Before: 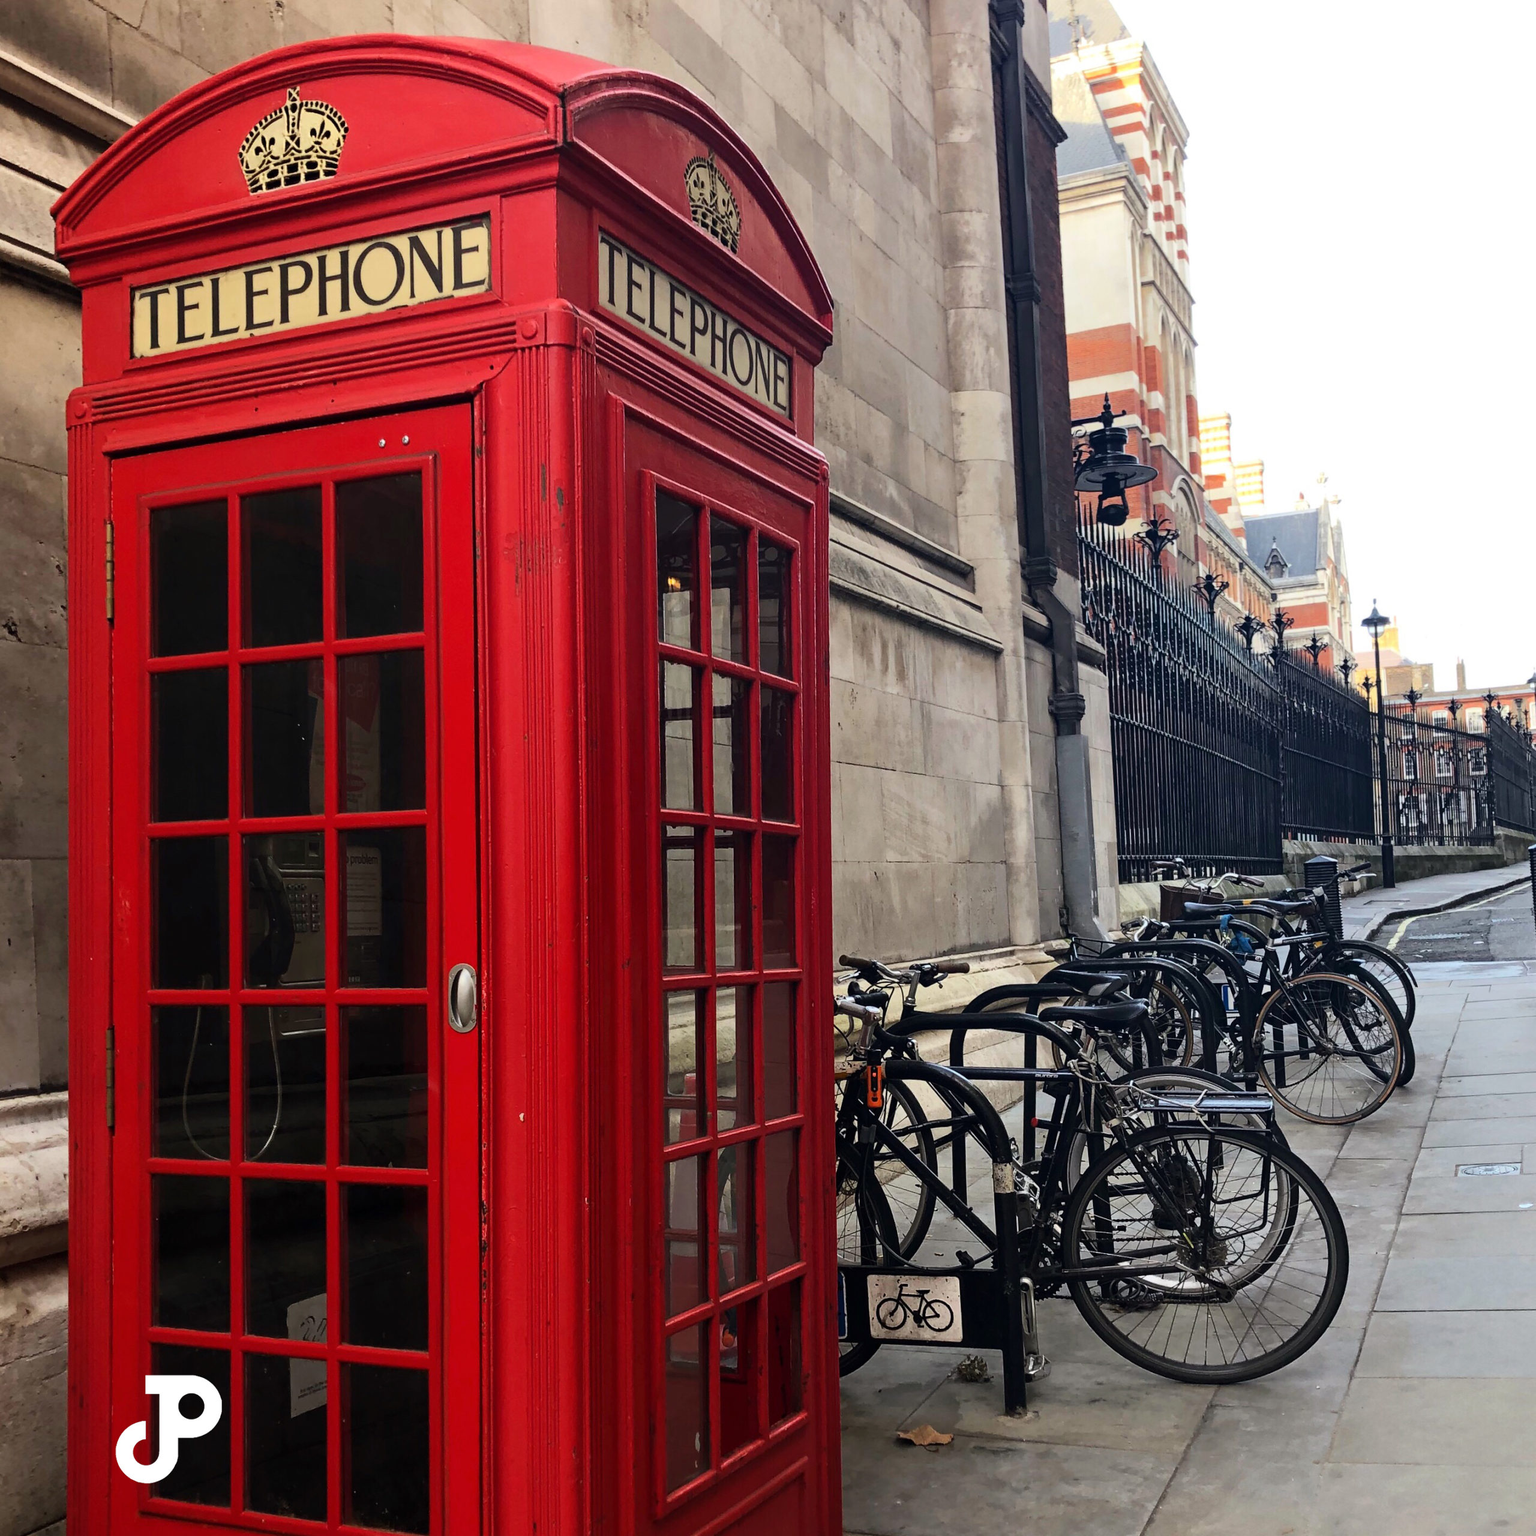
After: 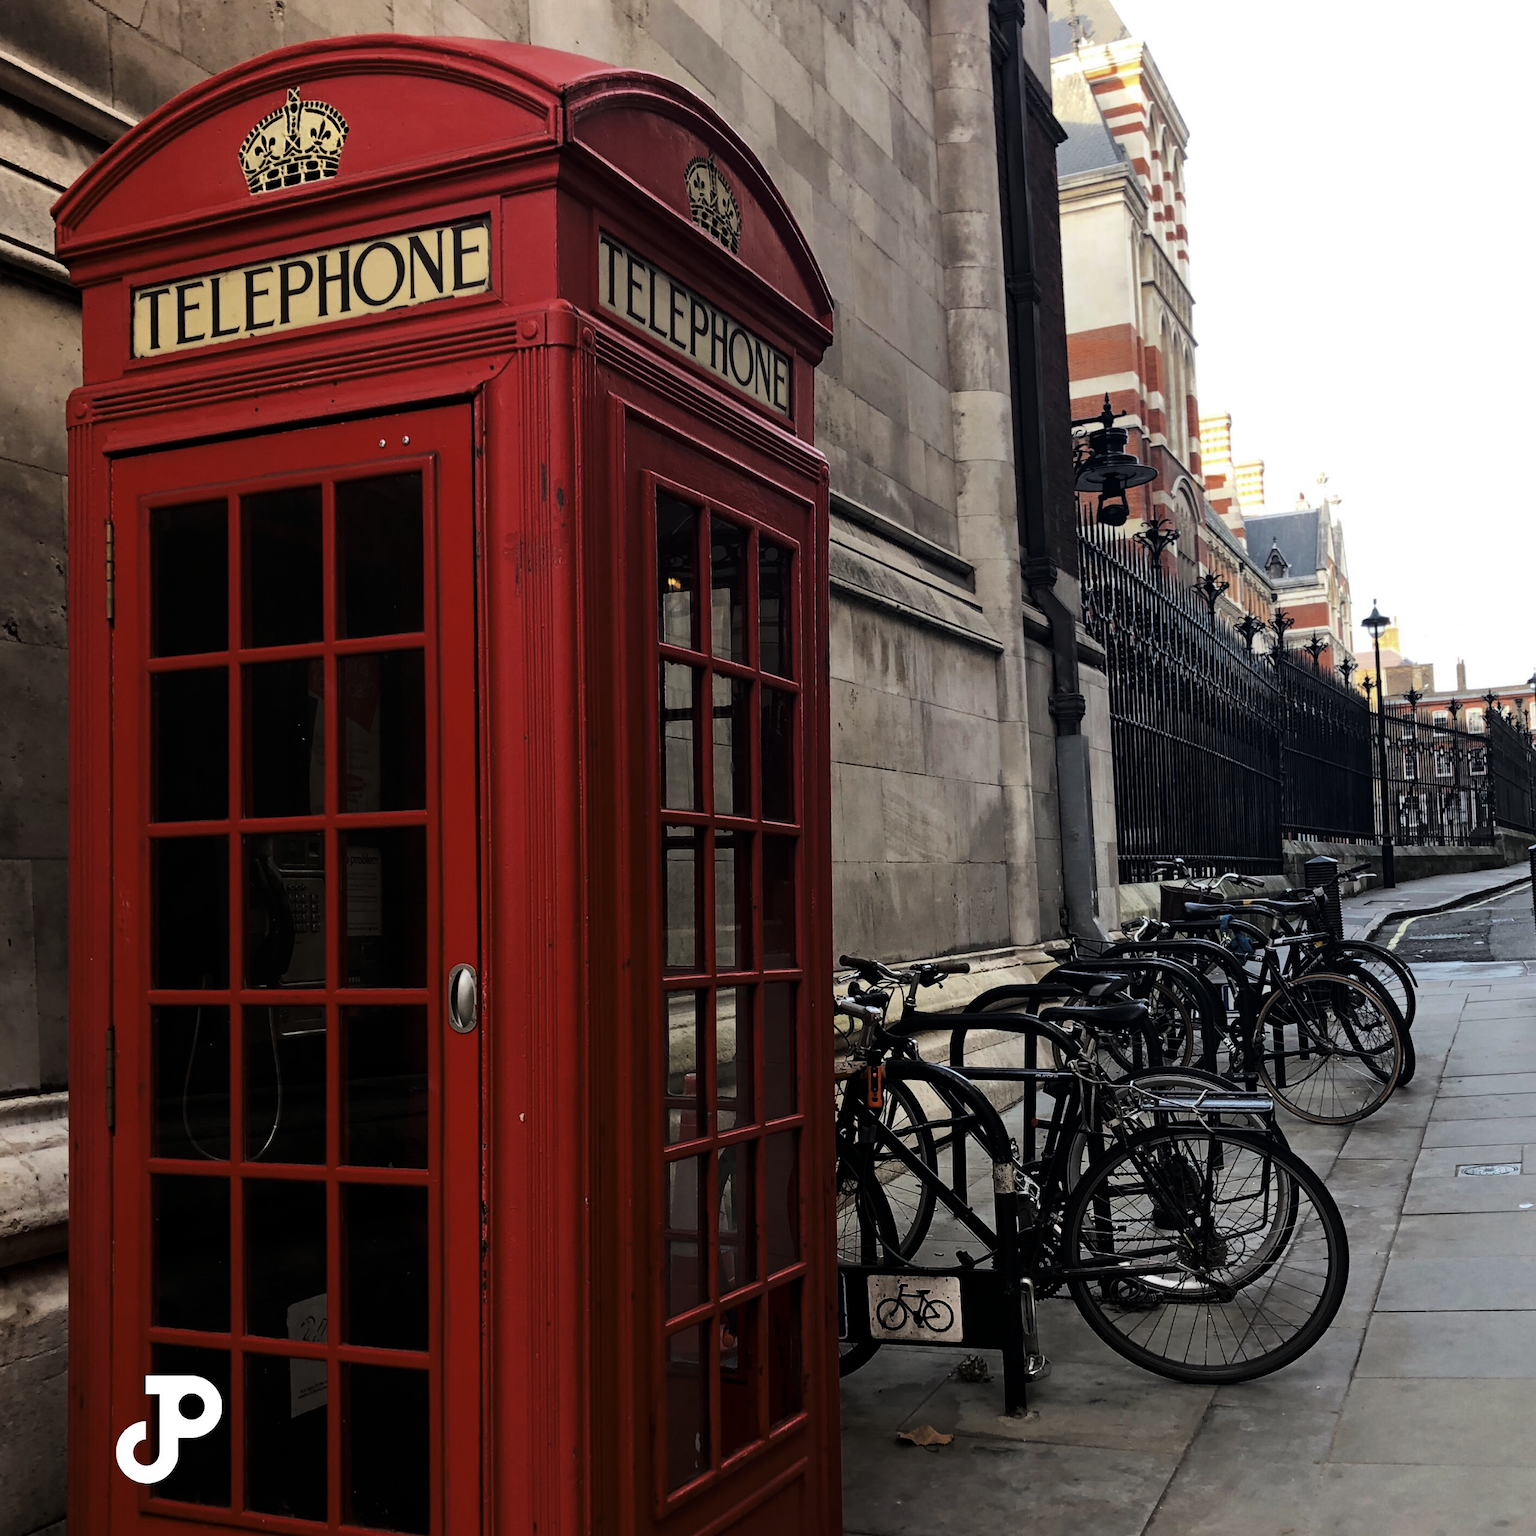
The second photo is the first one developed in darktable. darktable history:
levels: mode automatic, gray 59.4%
